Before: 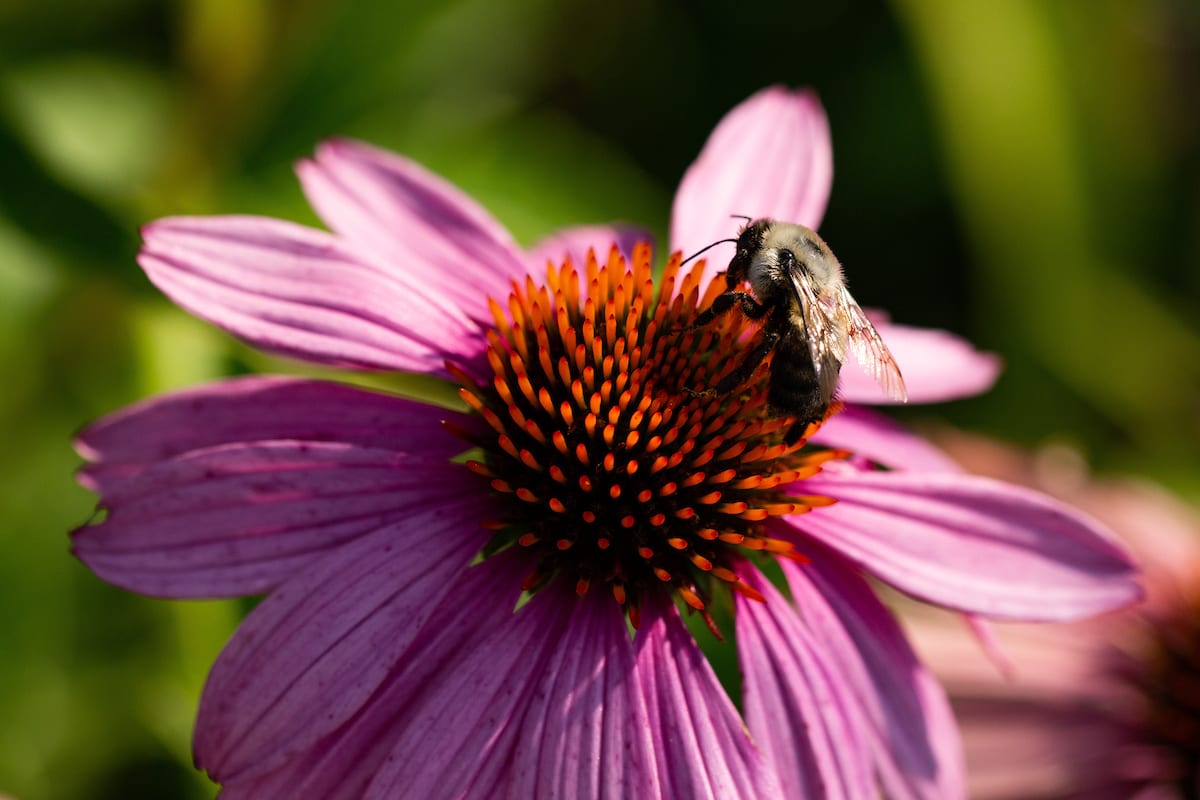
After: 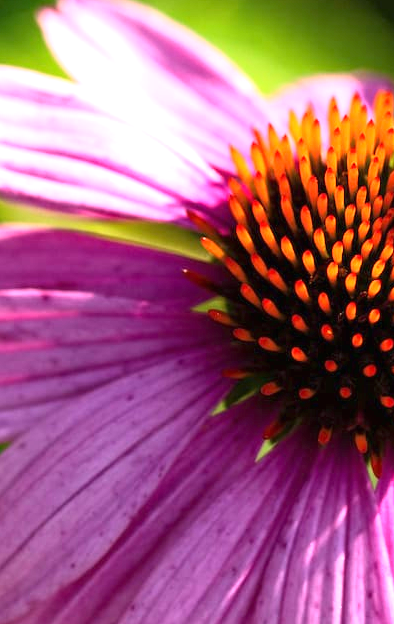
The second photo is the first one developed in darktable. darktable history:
base curve: curves: ch0 [(0, 0) (0.666, 0.806) (1, 1)]
exposure: black level correction 0, exposure 1.199 EV, compensate highlight preservation false
crop and rotate: left 21.561%, top 18.99%, right 45.597%, bottom 2.964%
